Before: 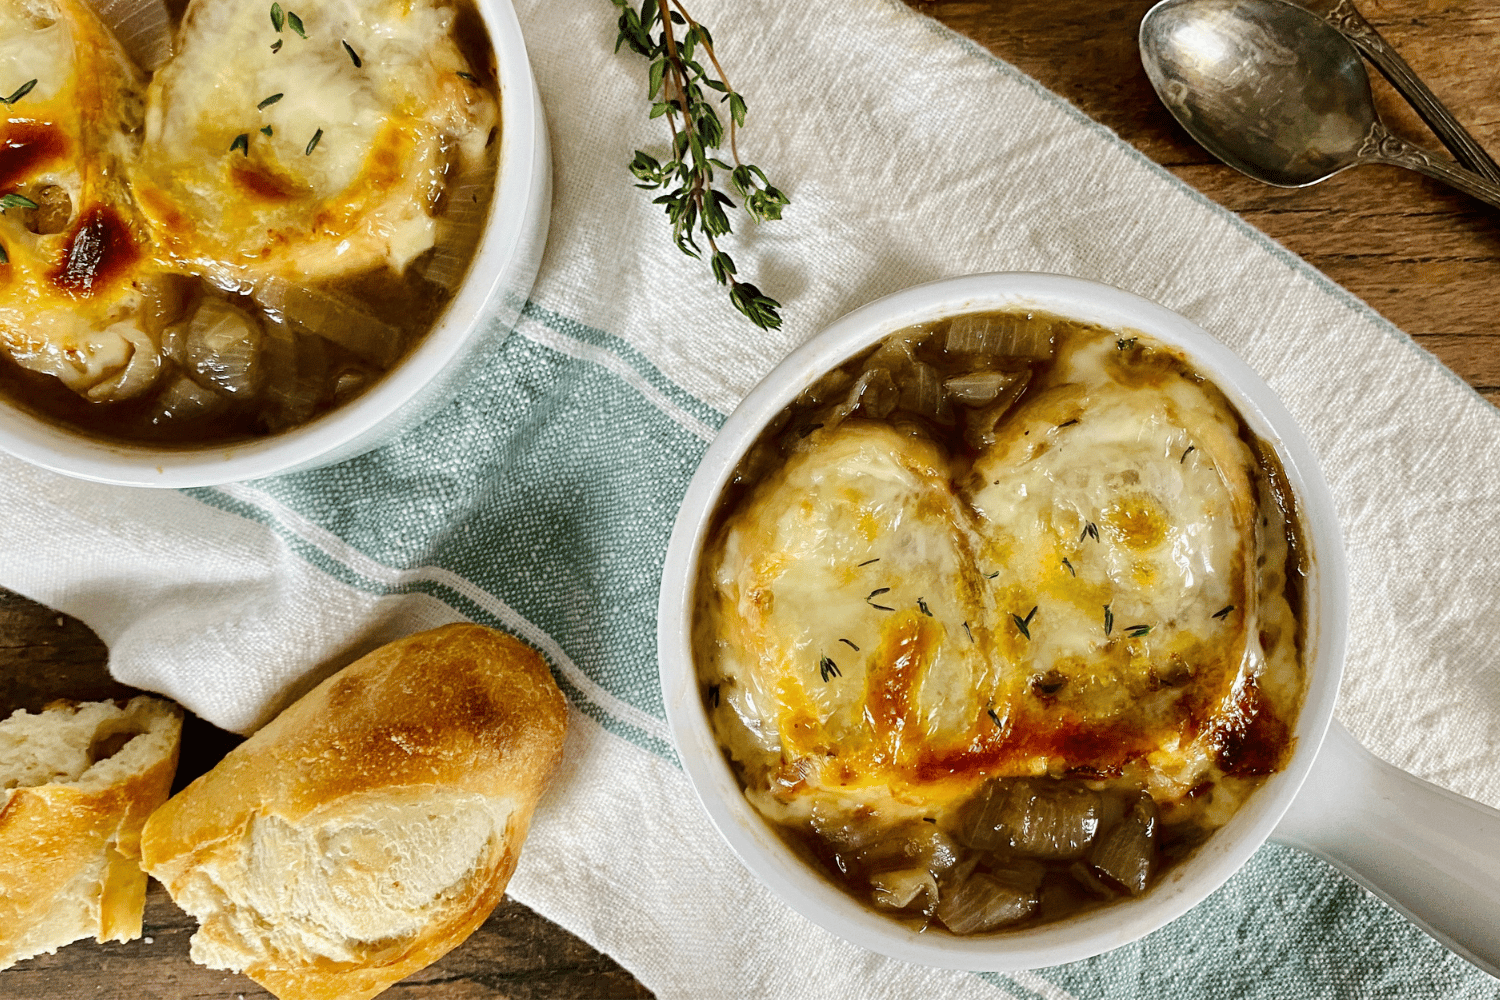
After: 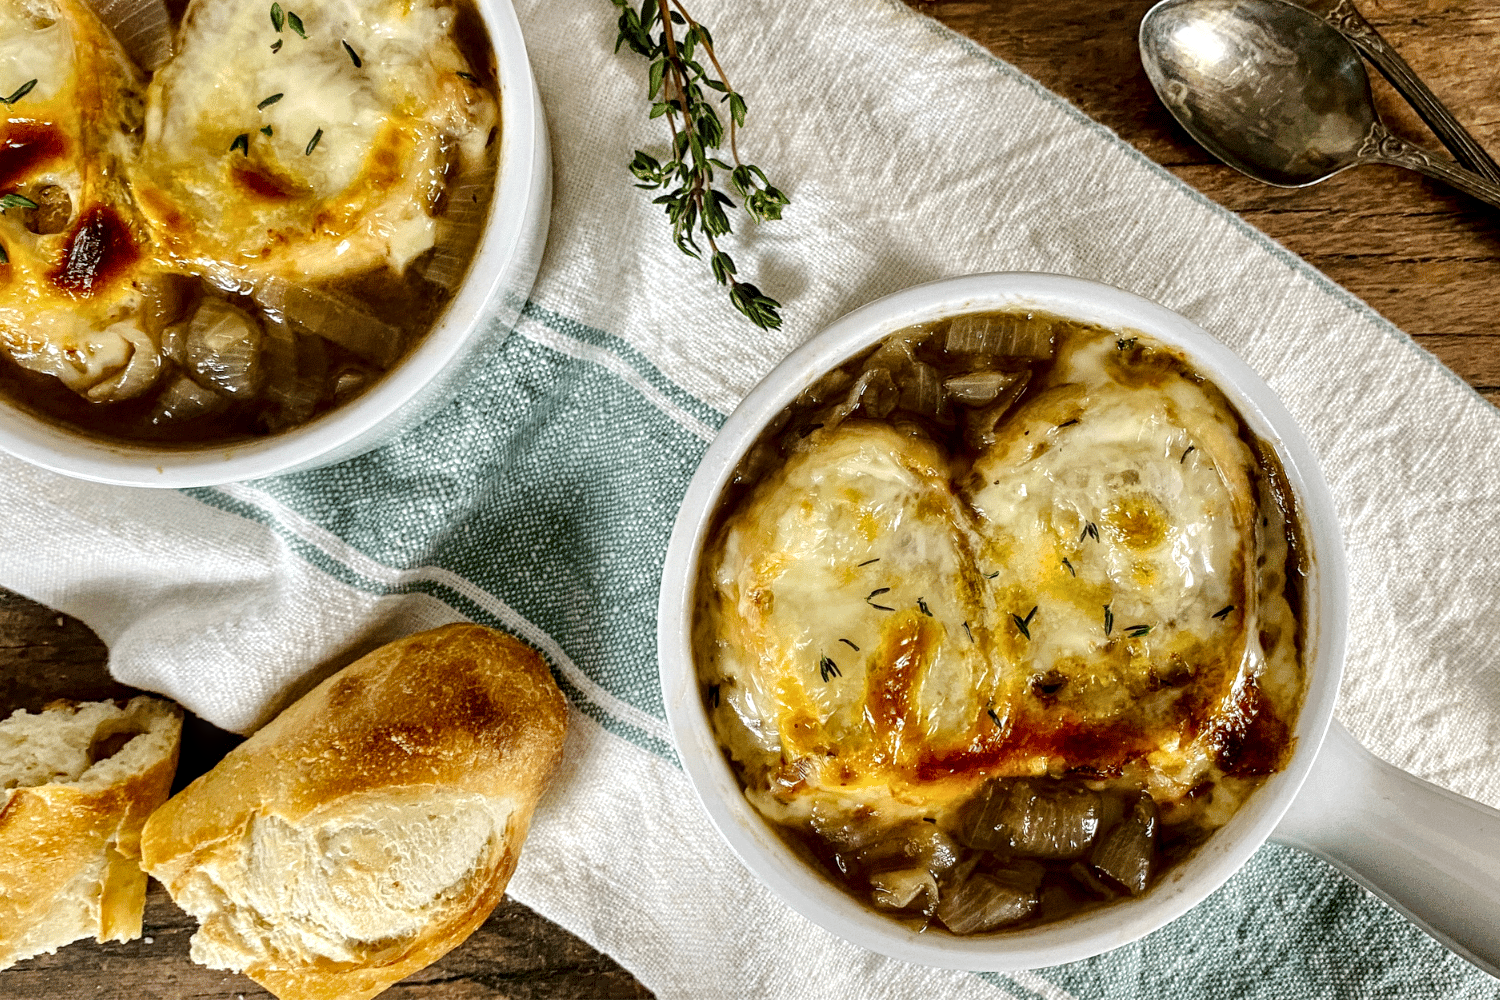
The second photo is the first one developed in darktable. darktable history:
local contrast: highlights 59%, detail 146%
